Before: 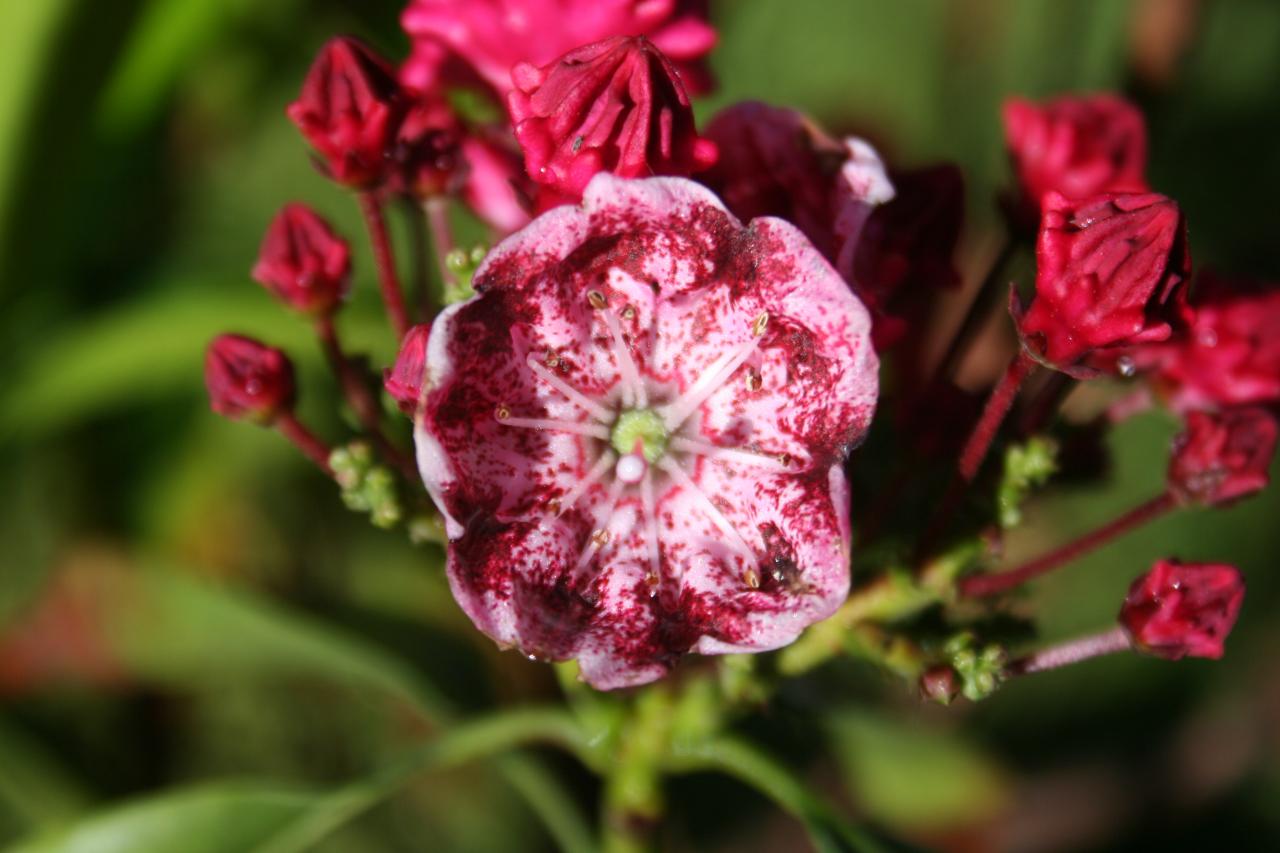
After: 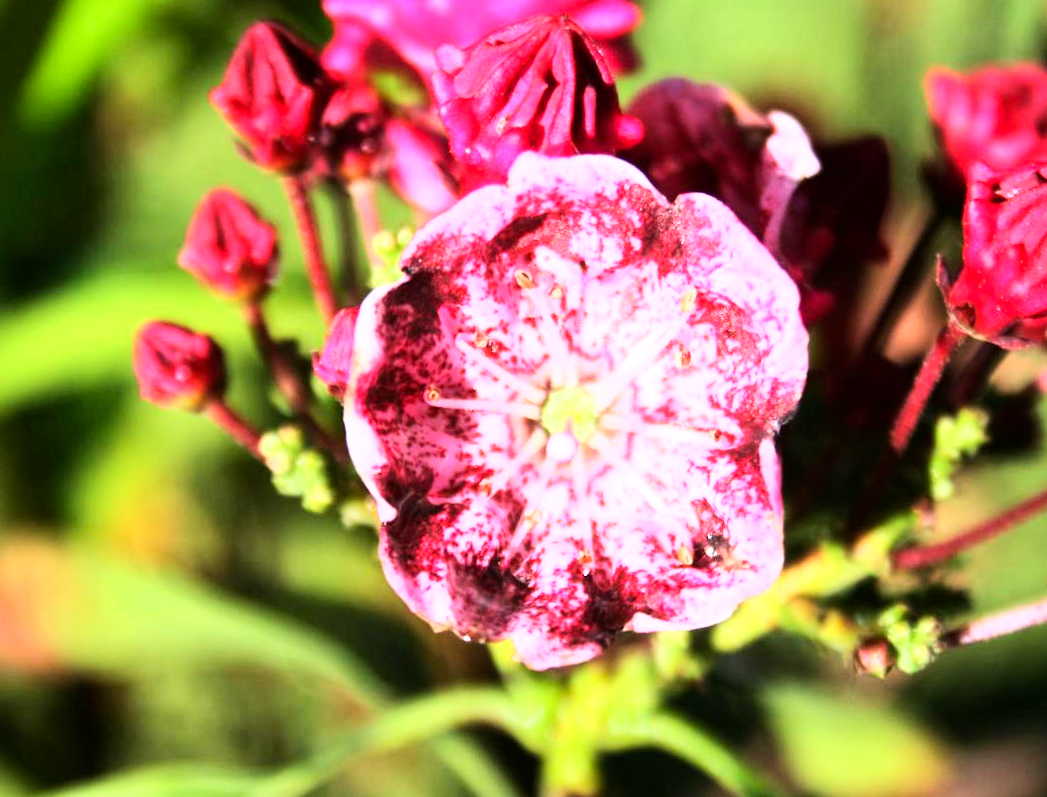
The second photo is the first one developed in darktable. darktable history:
exposure: black level correction 0.001, exposure 0.962 EV, compensate highlight preservation false
crop and rotate: angle 1.13°, left 4.211%, top 1.181%, right 11.526%, bottom 2.537%
base curve: curves: ch0 [(0, 0) (0.007, 0.004) (0.027, 0.03) (0.046, 0.07) (0.207, 0.54) (0.442, 0.872) (0.673, 0.972) (1, 1)]
